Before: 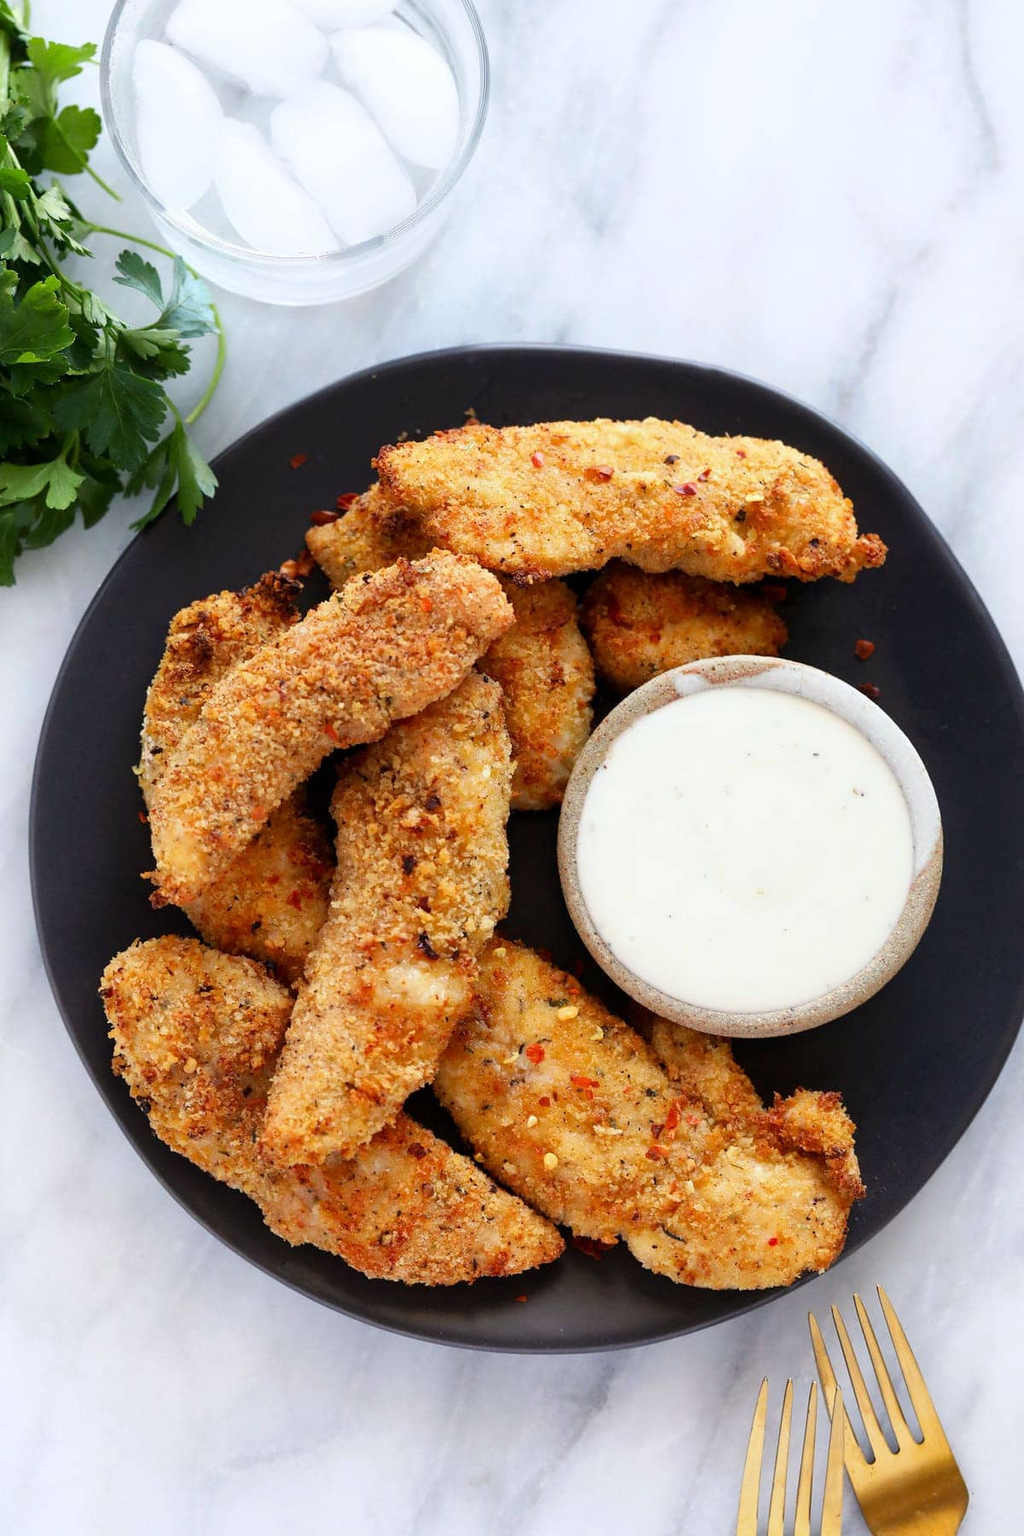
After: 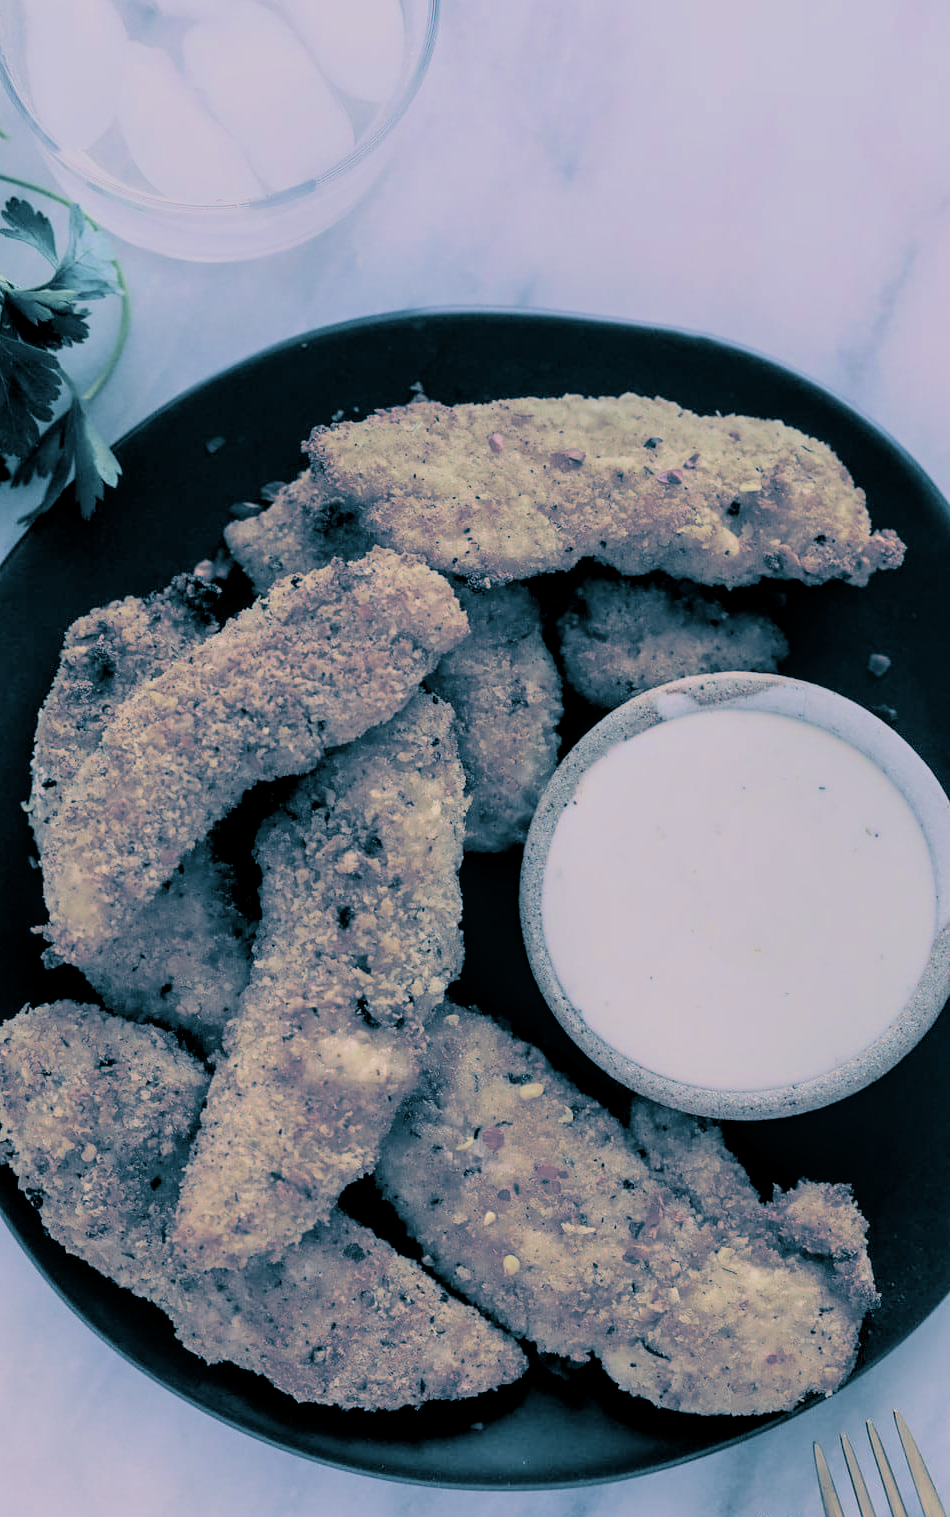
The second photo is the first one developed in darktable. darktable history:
bloom: size 5%, threshold 95%, strength 15%
split-toning: shadows › hue 212.4°, balance -70
filmic rgb: black relative exposure -6.15 EV, white relative exposure 6.96 EV, hardness 2.23, color science v6 (2022)
local contrast: on, module defaults
crop: left 11.225%, top 5.381%, right 9.565%, bottom 10.314%
white balance: red 1.05, blue 1.072
